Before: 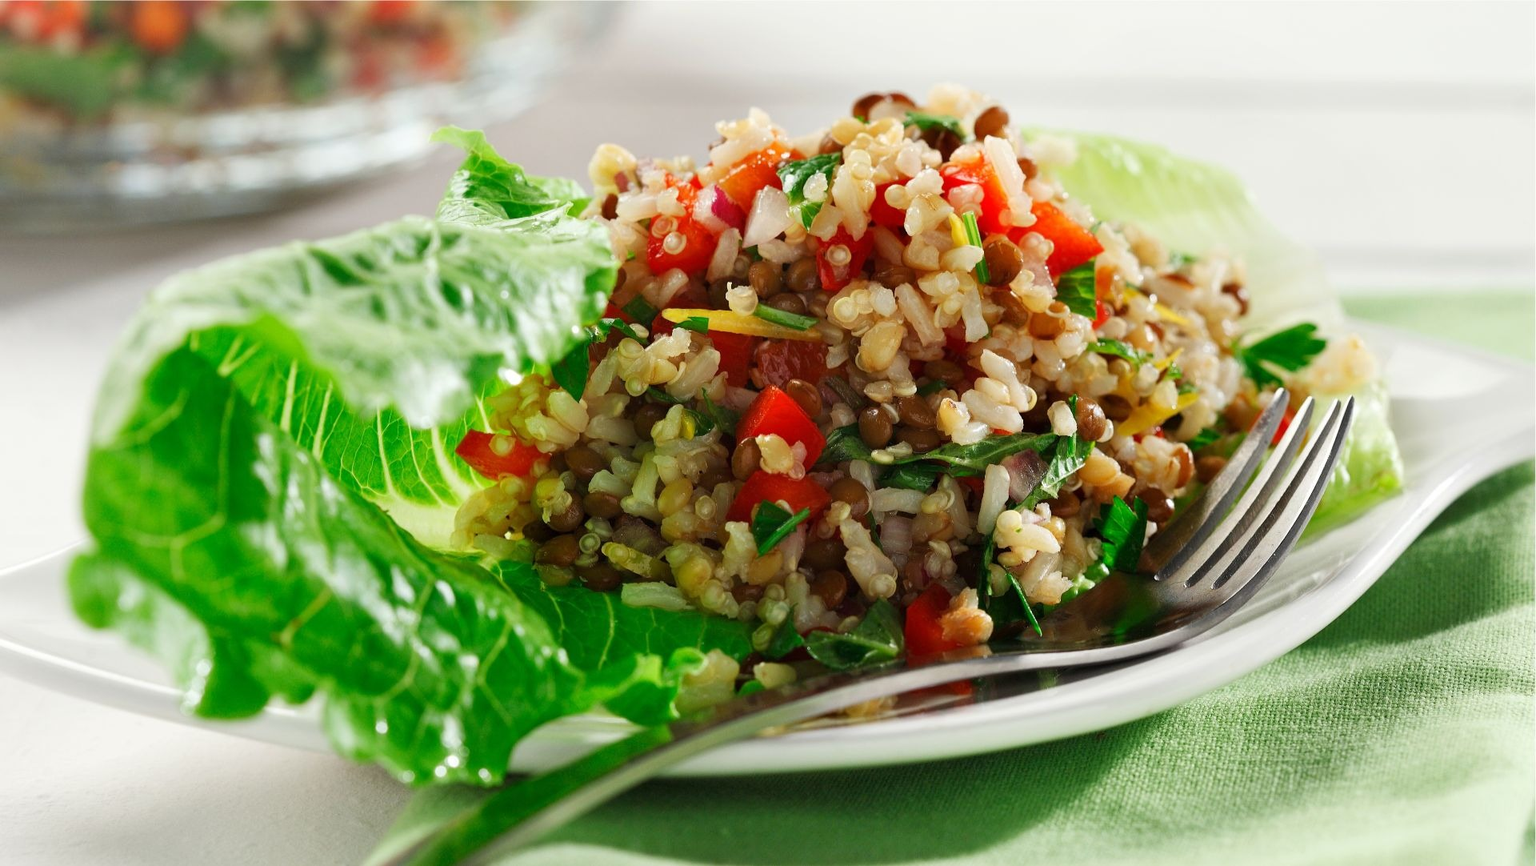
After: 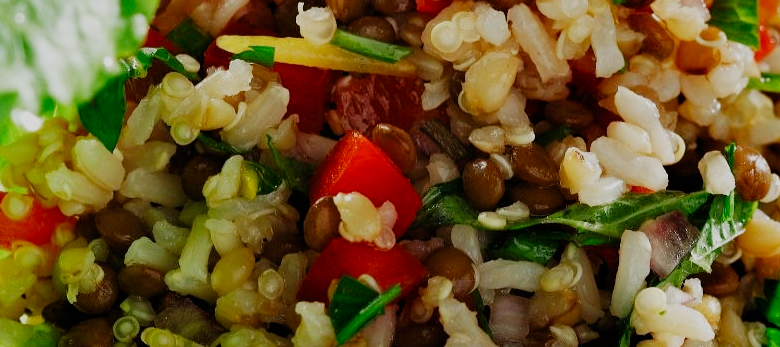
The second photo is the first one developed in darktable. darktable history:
crop: left 31.837%, top 32.405%, right 27.523%, bottom 35.471%
filmic rgb: black relative exposure -7.65 EV, white relative exposure 4.56 EV, threshold 3.05 EV, hardness 3.61, contrast 1.06, preserve chrominance no, color science v5 (2021), enable highlight reconstruction true
